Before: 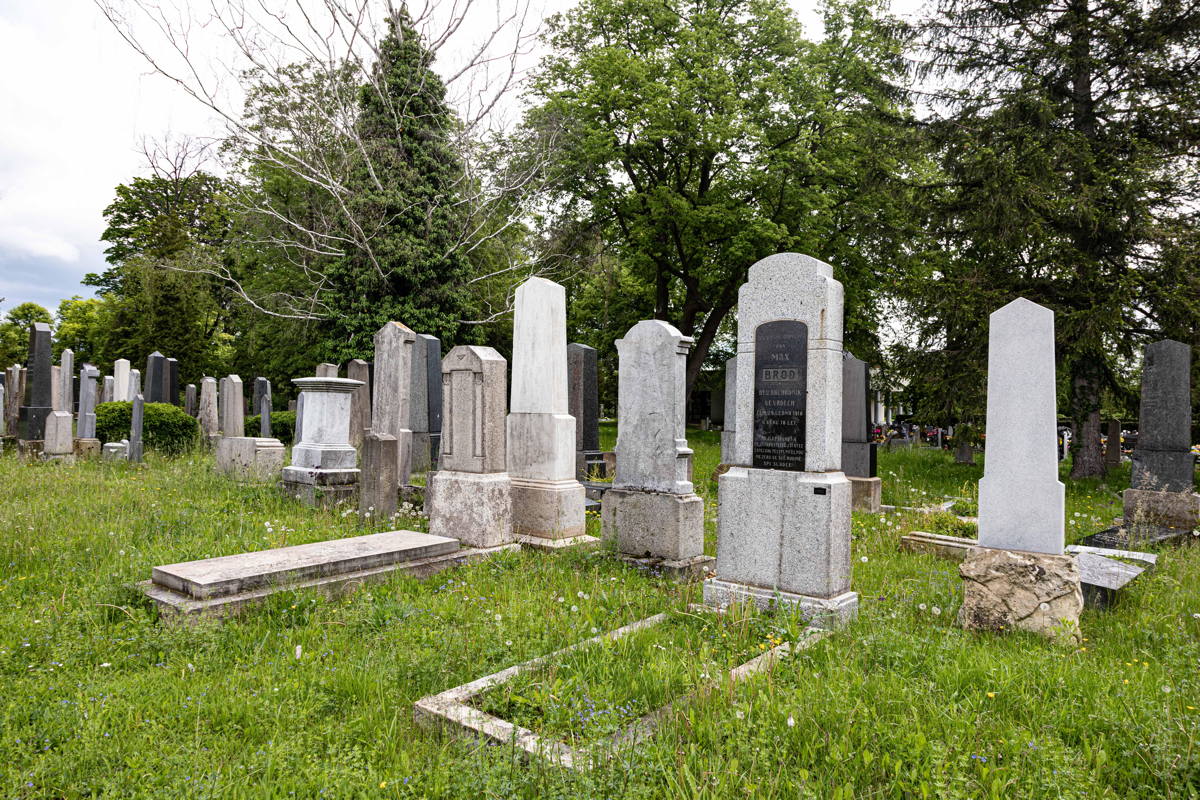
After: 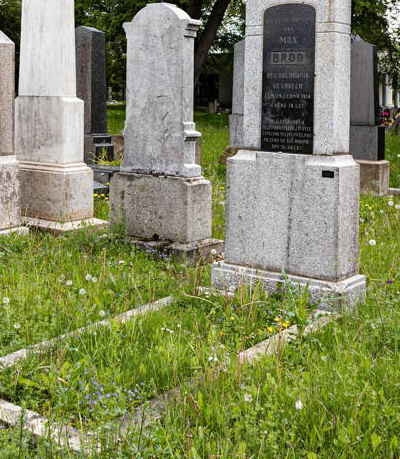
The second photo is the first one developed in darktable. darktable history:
crop: left 41.031%, top 39.628%, right 25.576%, bottom 2.992%
